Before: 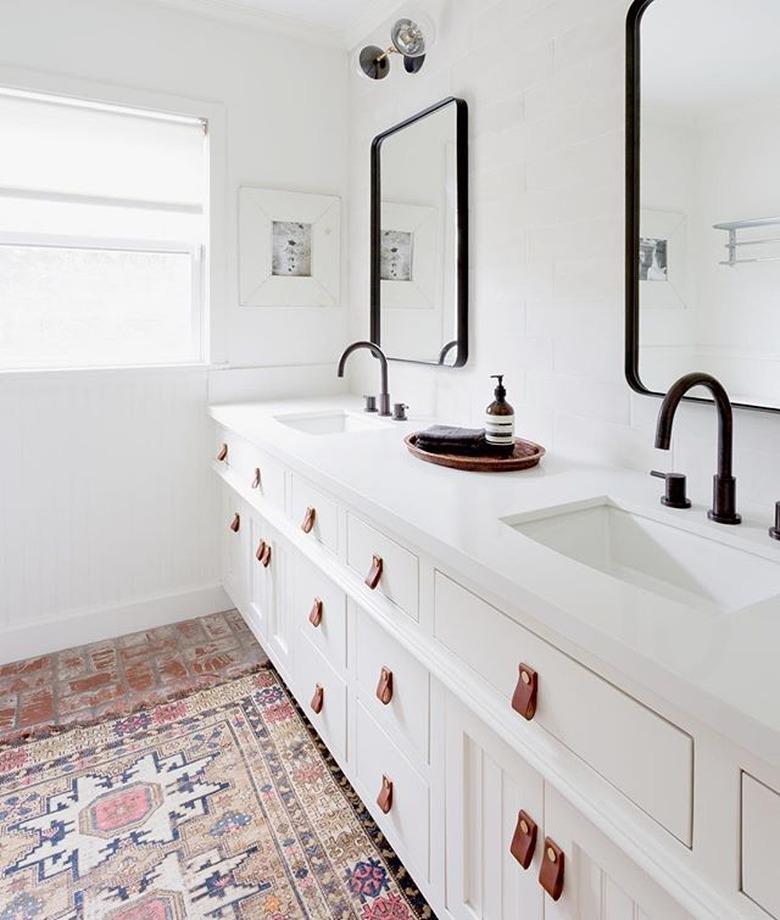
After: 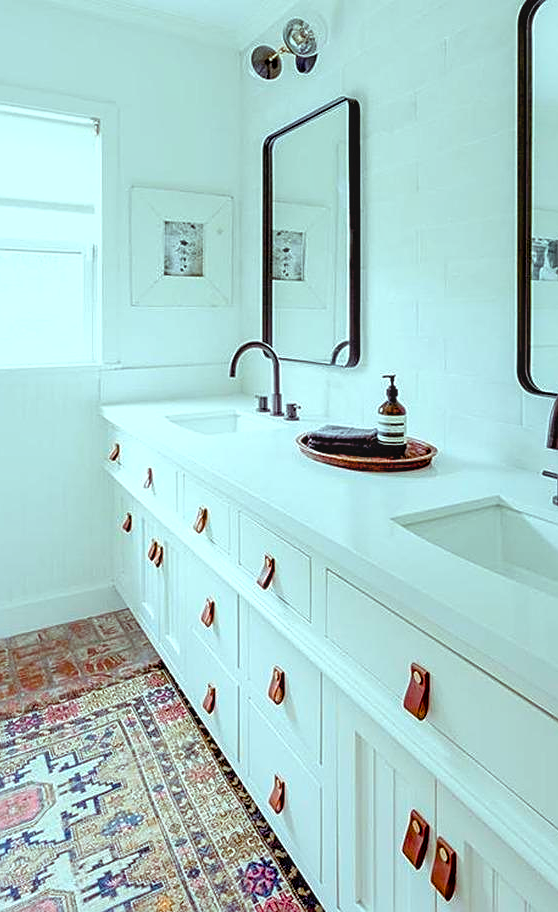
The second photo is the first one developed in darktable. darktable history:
sharpen: on, module defaults
crop: left 13.899%, right 13.485%
color balance rgb: shadows lift › chroma 2.978%, shadows lift › hue 278.38°, highlights gain › chroma 4.106%, highlights gain › hue 198.77°, linear chroma grading › global chroma 14.988%, perceptual saturation grading › global saturation 20%, perceptual saturation grading › highlights -13.967%, perceptual saturation grading › shadows 50.106%, global vibrance 20%
local contrast: detail 130%
